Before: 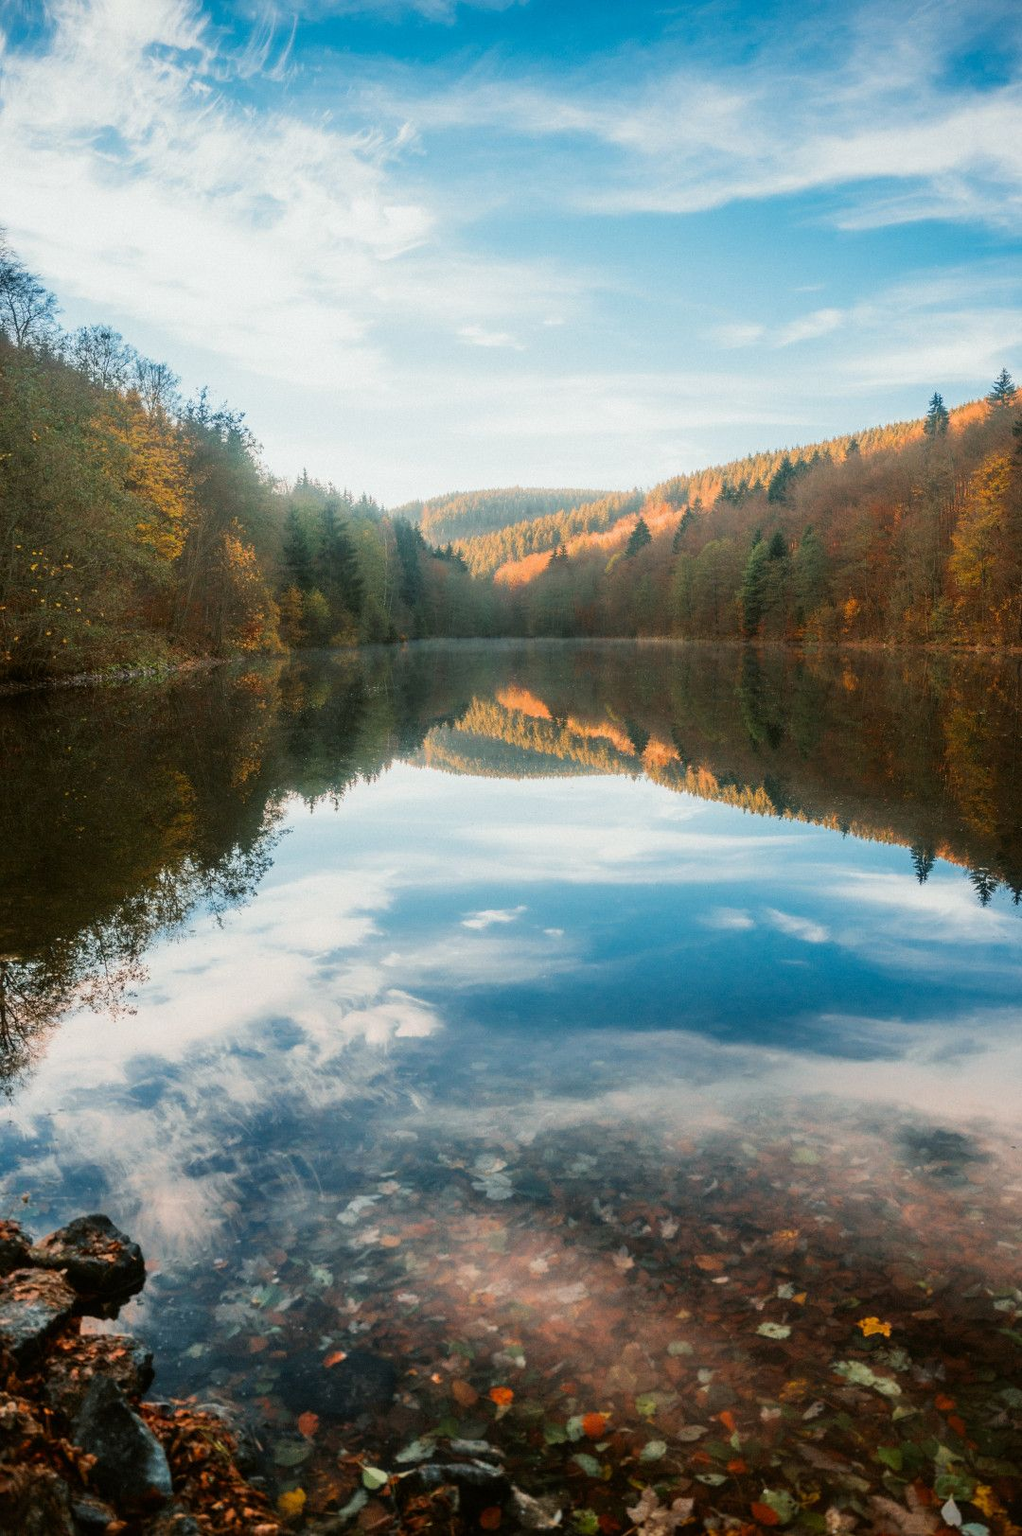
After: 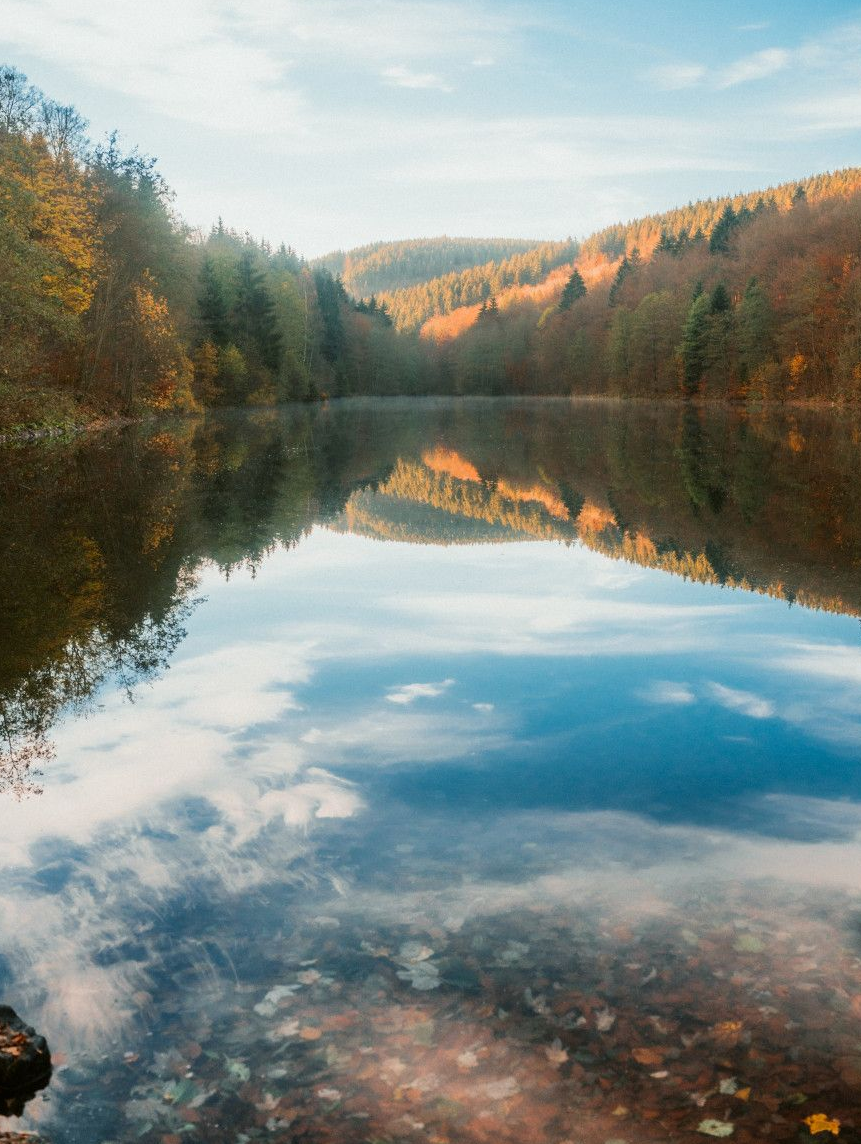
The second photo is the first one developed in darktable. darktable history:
crop: left 9.475%, top 17.148%, right 10.791%, bottom 12.336%
exposure: compensate highlight preservation false
